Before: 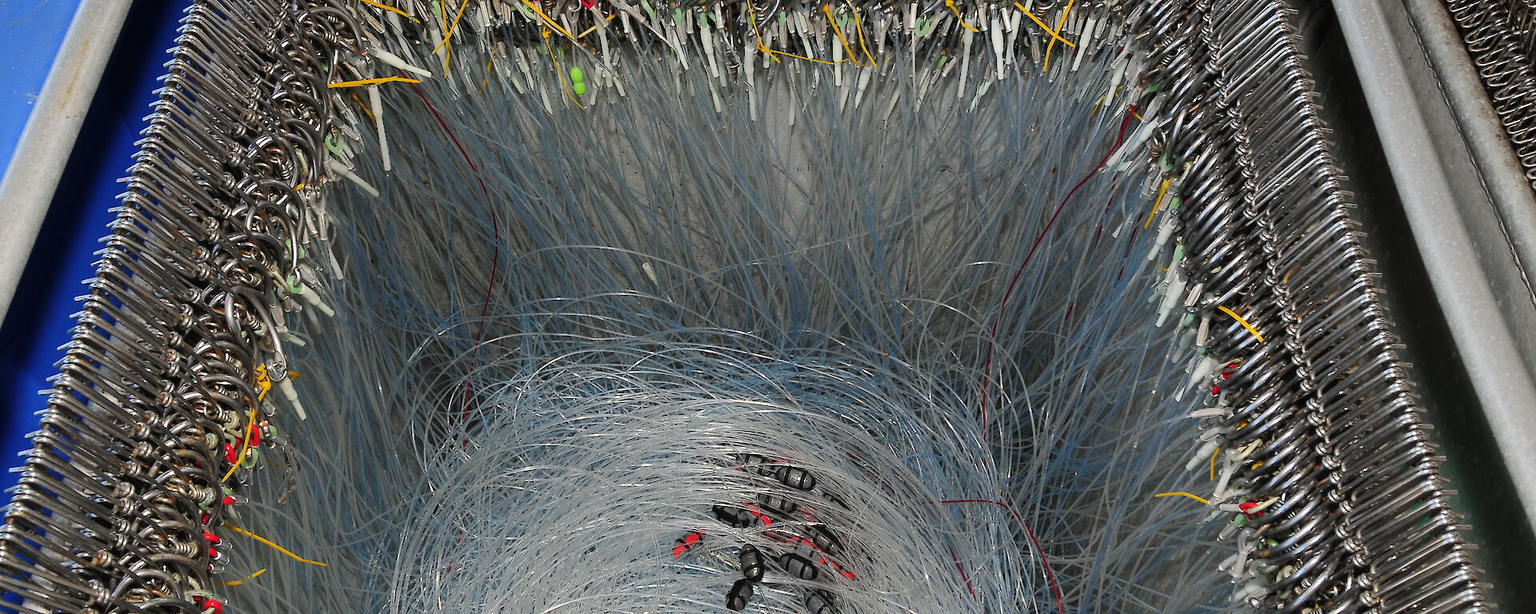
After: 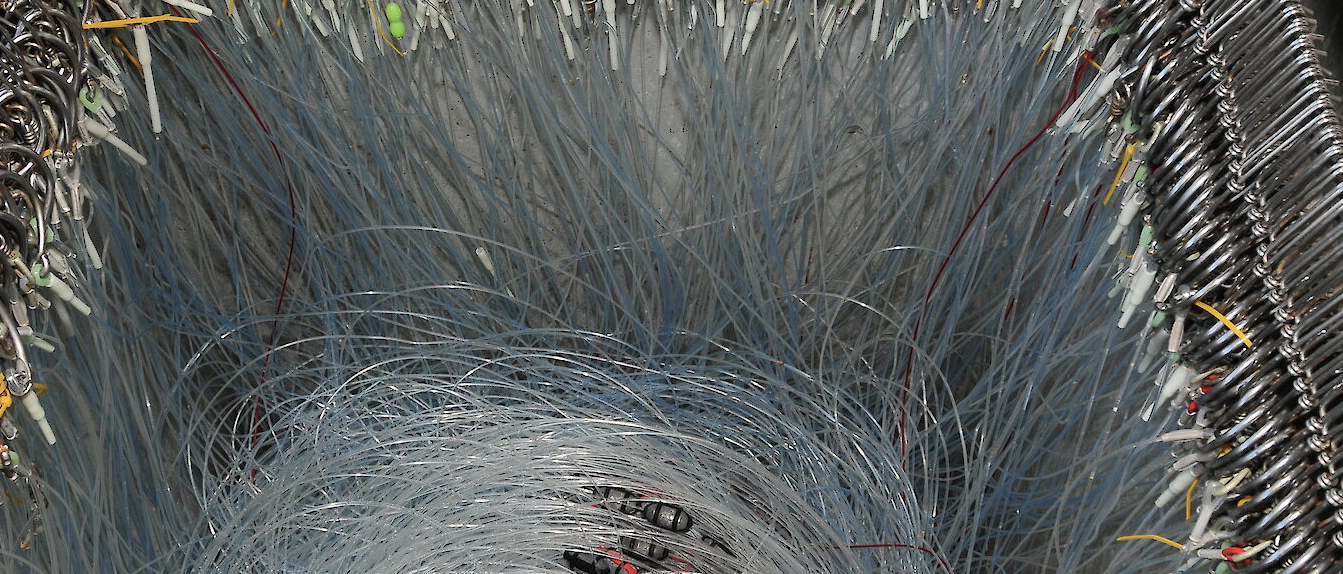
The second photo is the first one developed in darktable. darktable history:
color correction: saturation 0.8
crop and rotate: left 17.046%, top 10.659%, right 12.989%, bottom 14.553%
